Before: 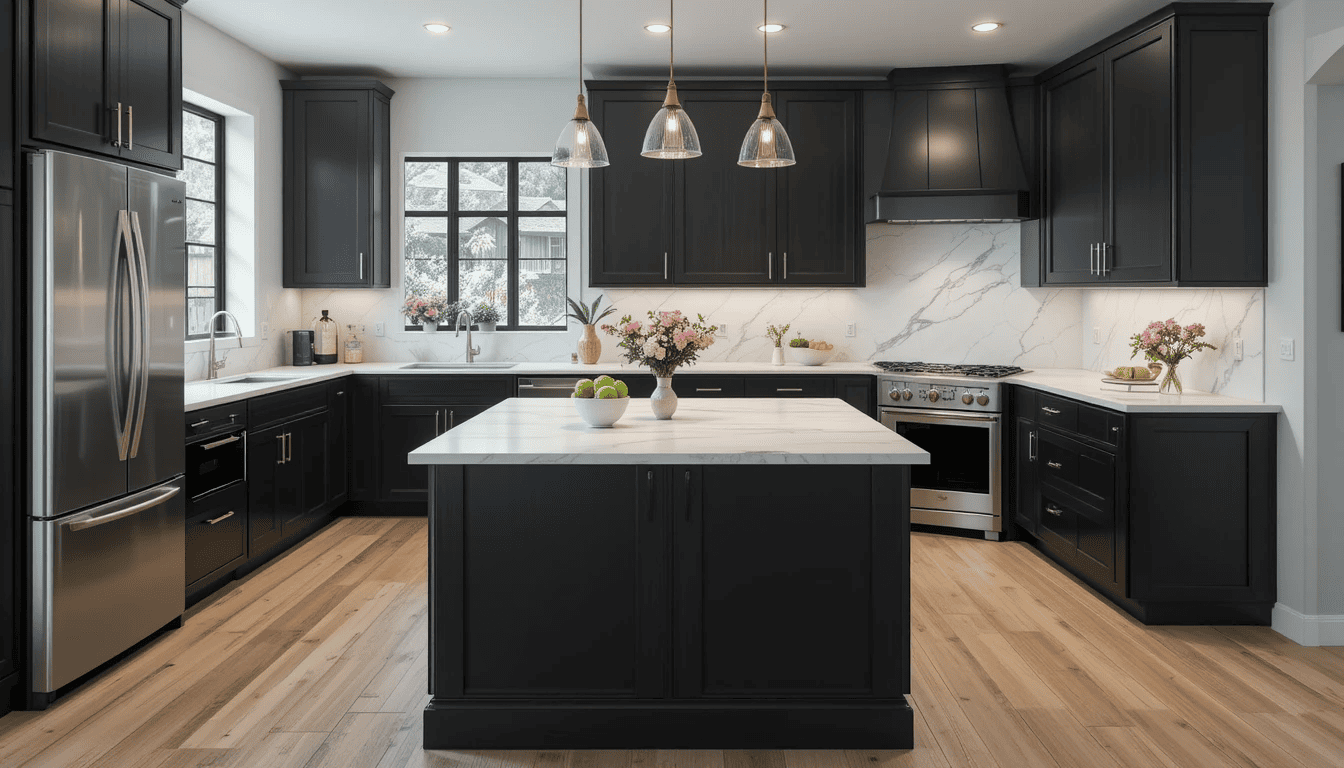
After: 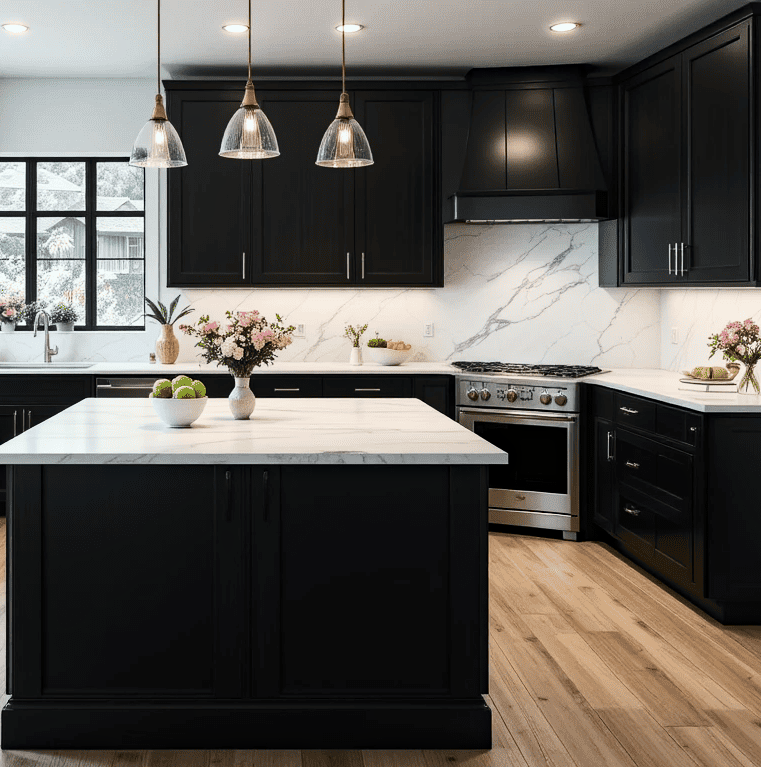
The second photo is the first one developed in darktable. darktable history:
crop: left 31.458%, top 0%, right 11.876%
haze removal: compatibility mode true, adaptive false
contrast brightness saturation: contrast 0.28
